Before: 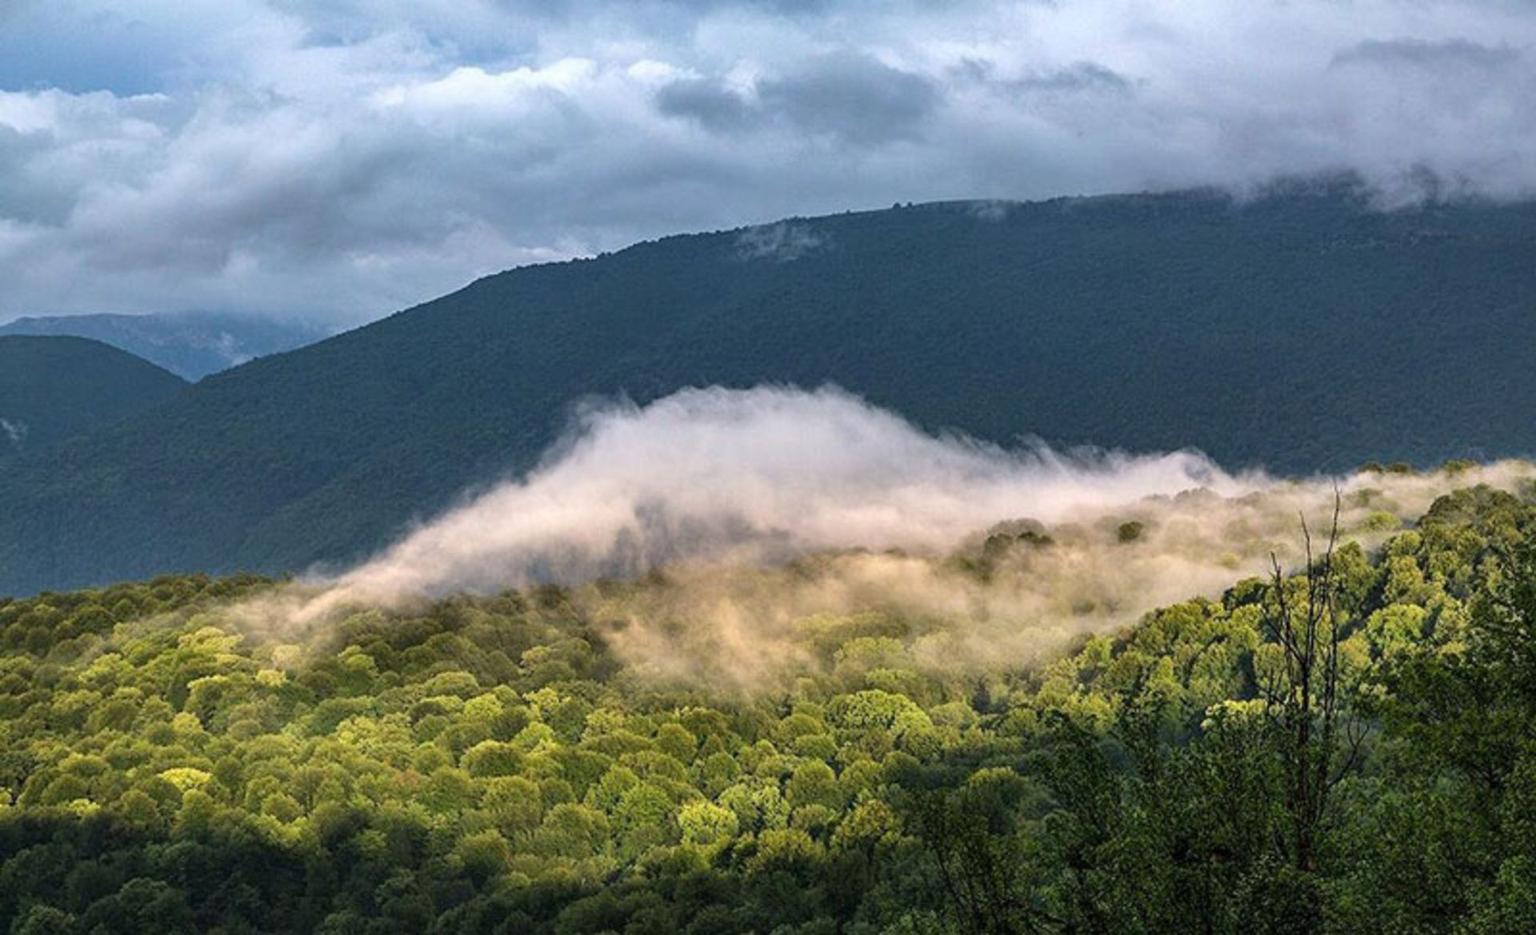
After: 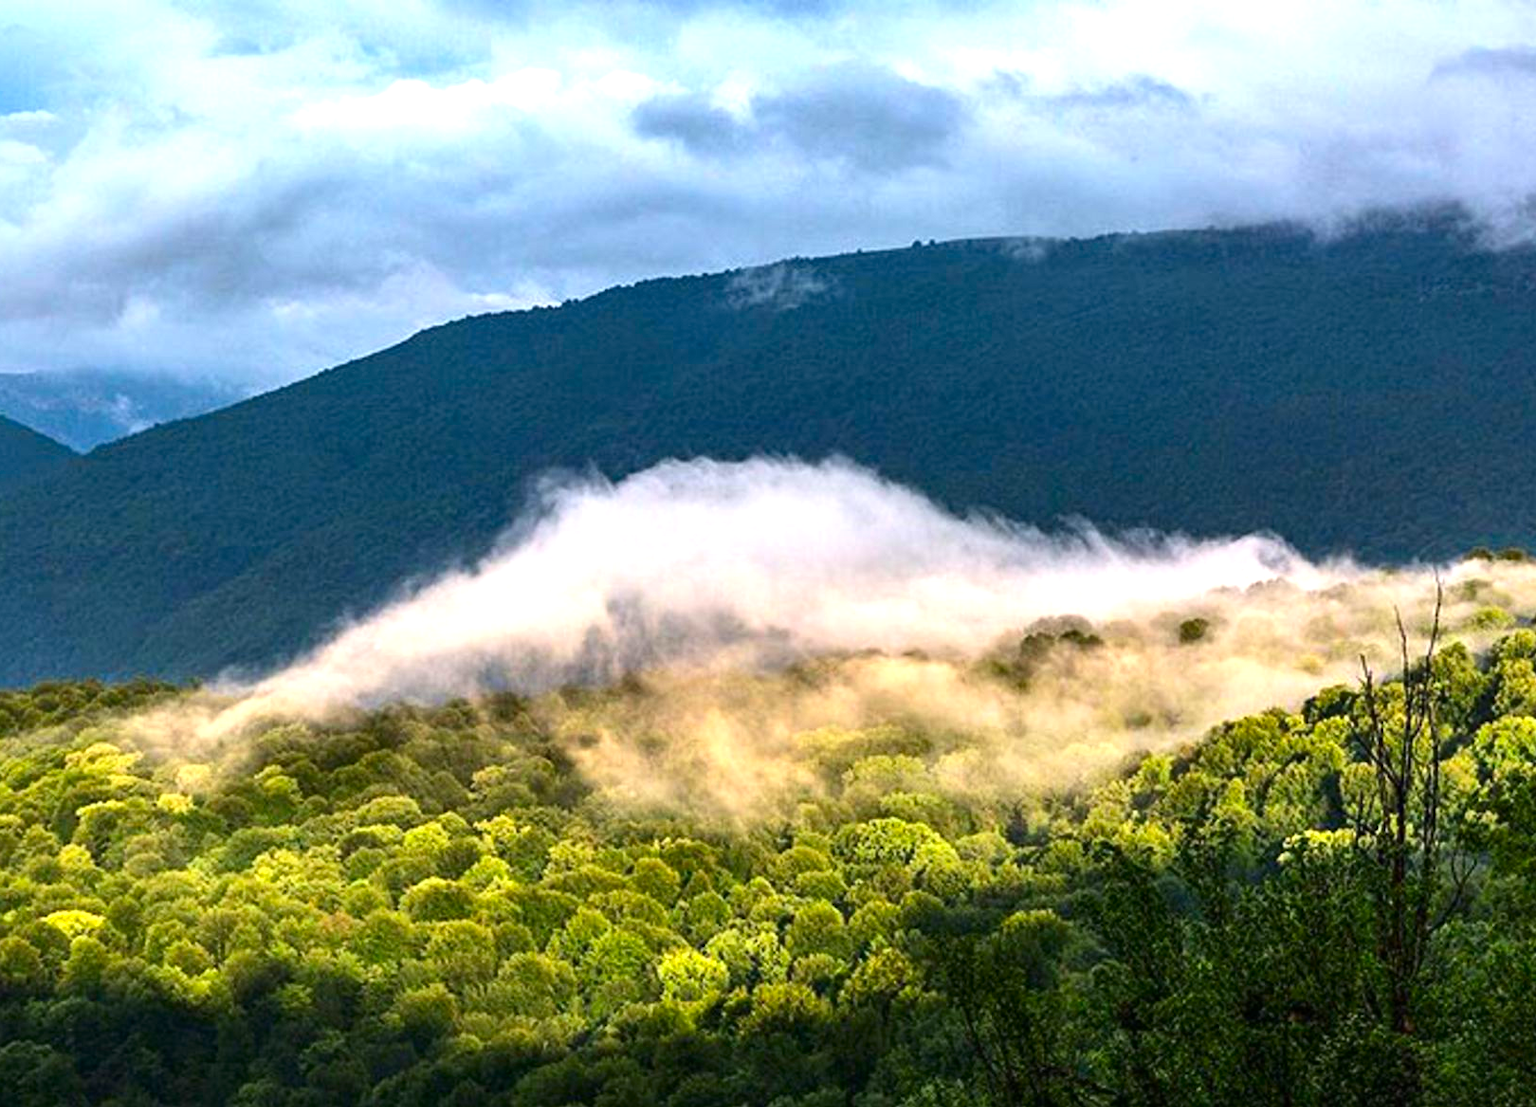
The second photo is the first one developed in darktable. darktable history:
crop: left 8.071%, right 7.521%
contrast brightness saturation: contrast 0.175, saturation 0.306
levels: levels [0, 0.43, 0.859]
